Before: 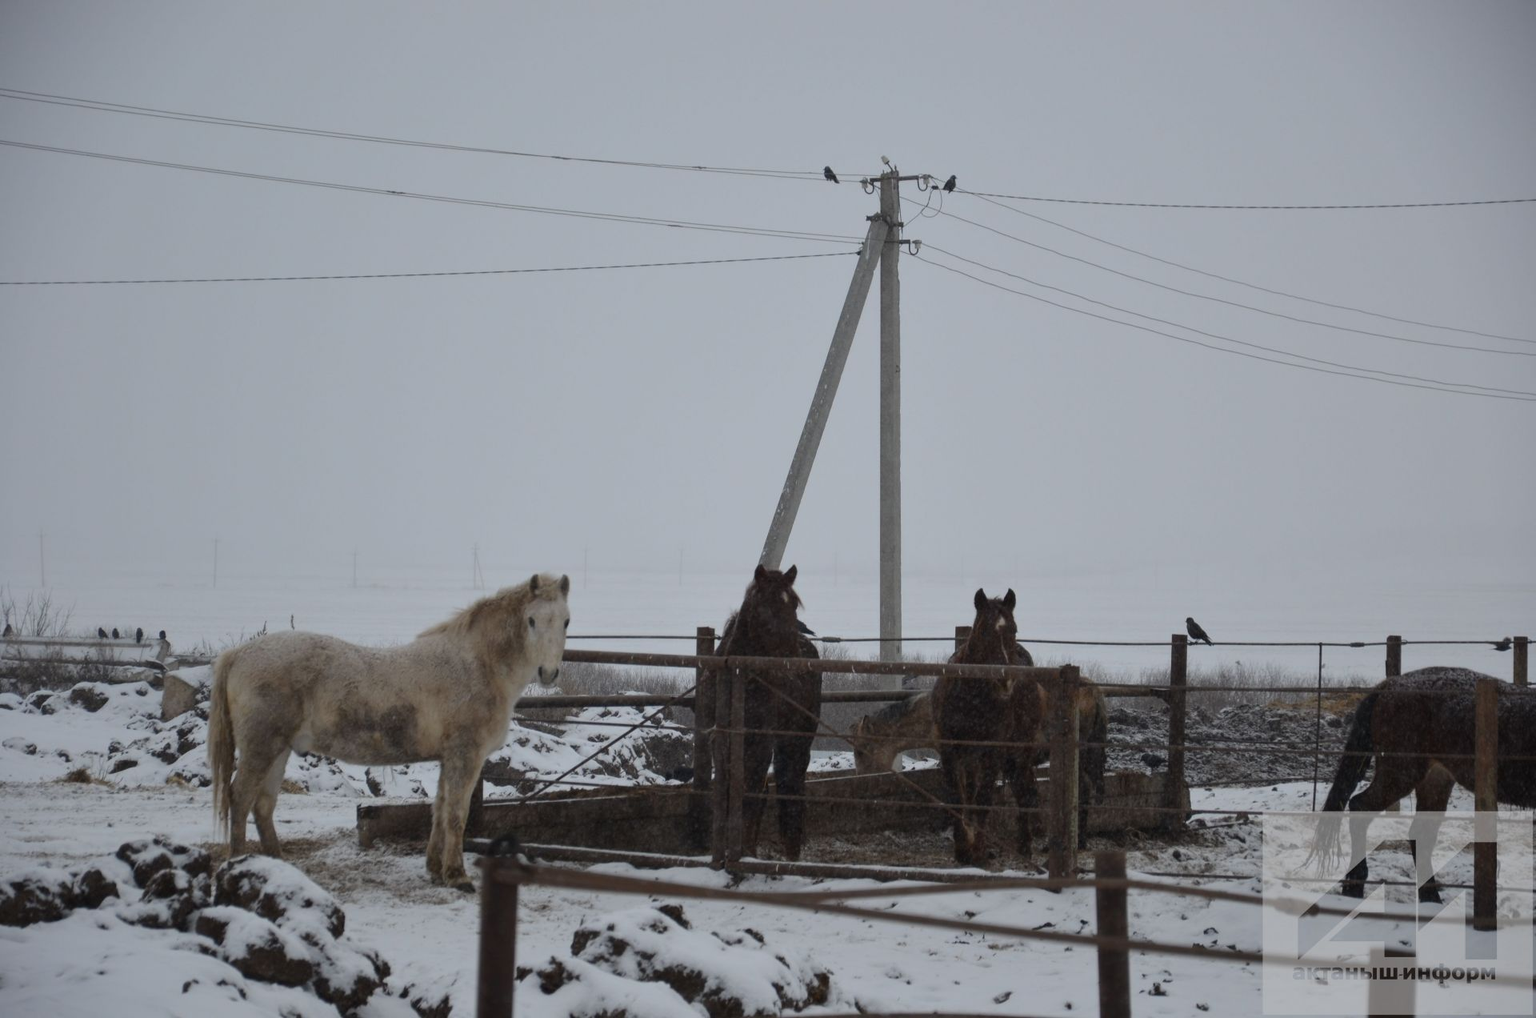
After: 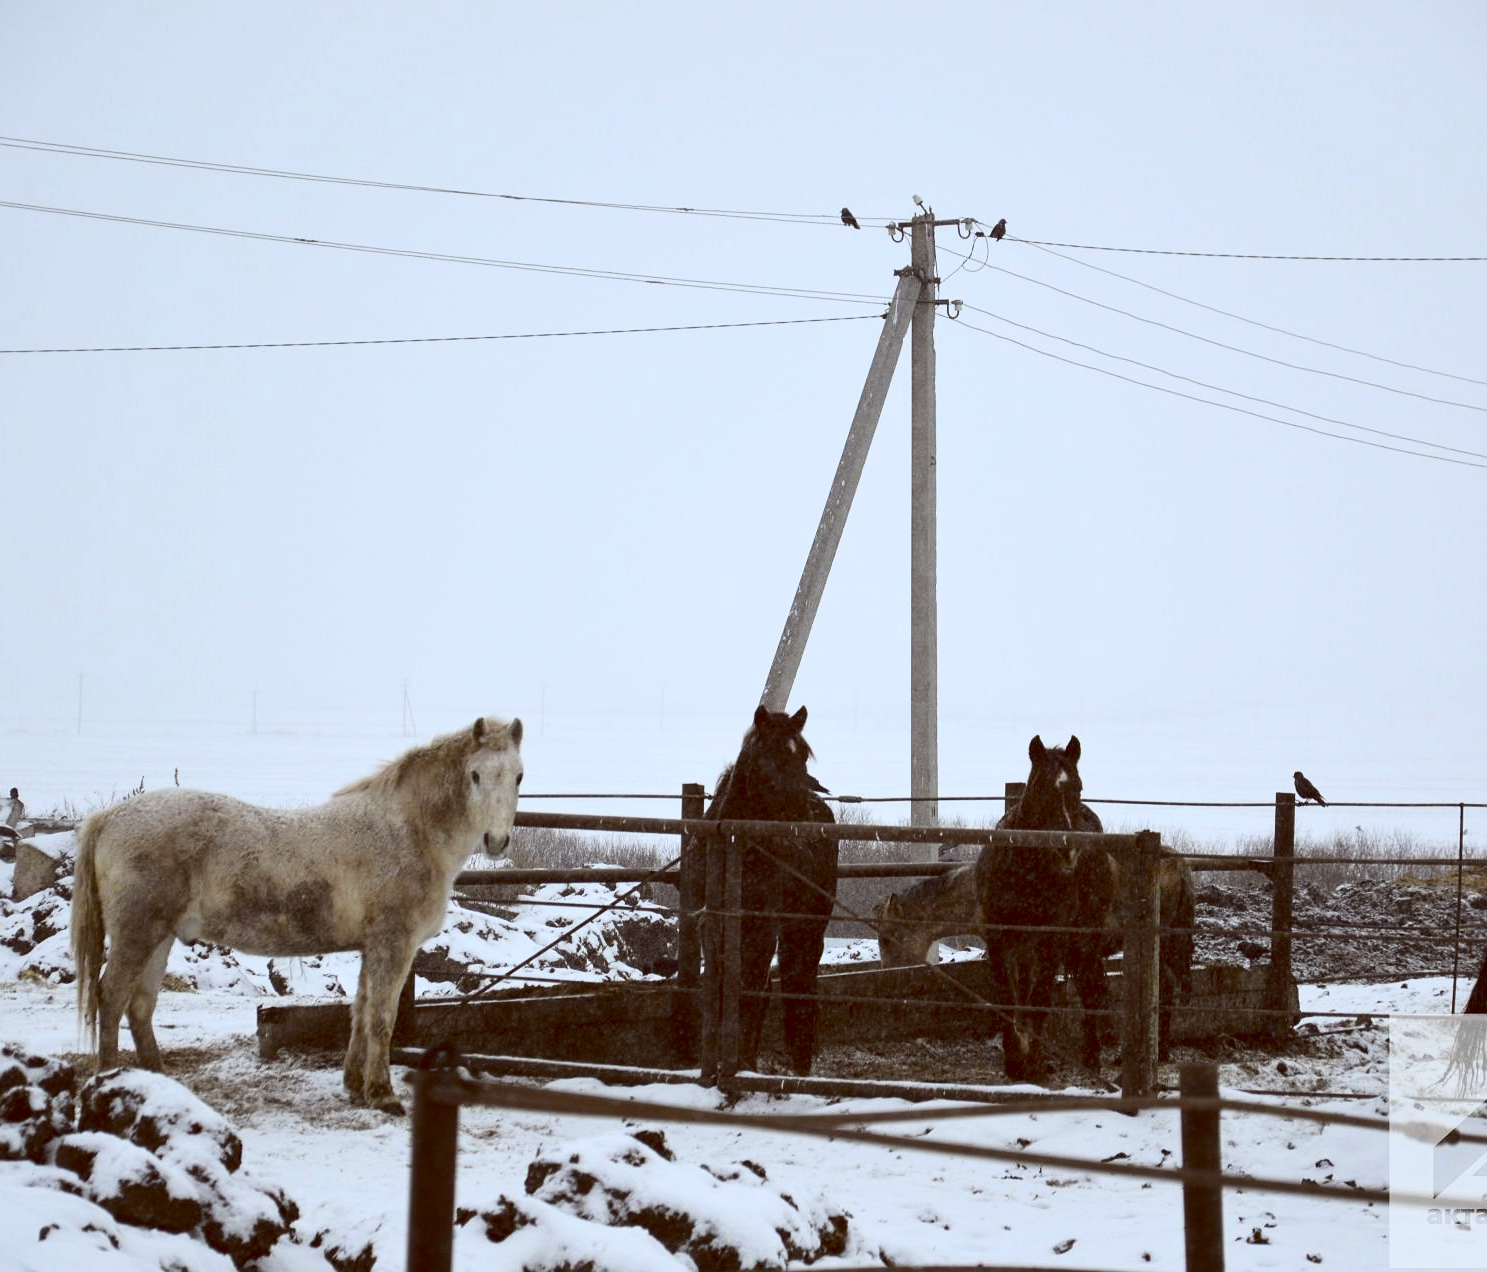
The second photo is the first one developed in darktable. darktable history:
contrast equalizer: y [[0.5 ×6], [0.5 ×6], [0.5, 0.5, 0.501, 0.545, 0.707, 0.863], [0 ×6], [0 ×6]]
color balance: lift [1.001, 1.007, 1, 0.993], gamma [1.023, 1.026, 1.01, 0.974], gain [0.964, 1.059, 1.073, 0.927]
tone curve: curves: ch0 [(0, 0.013) (0.198, 0.175) (0.512, 0.582) (0.625, 0.754) (0.81, 0.934) (1, 1)], color space Lab, linked channels, preserve colors none
crop: left 9.88%, right 12.664%
white balance: red 0.926, green 1.003, blue 1.133
exposure: black level correction 0.005, exposure 0.417 EV, compensate highlight preservation false
sharpen: radius 1.272, amount 0.305, threshold 0
